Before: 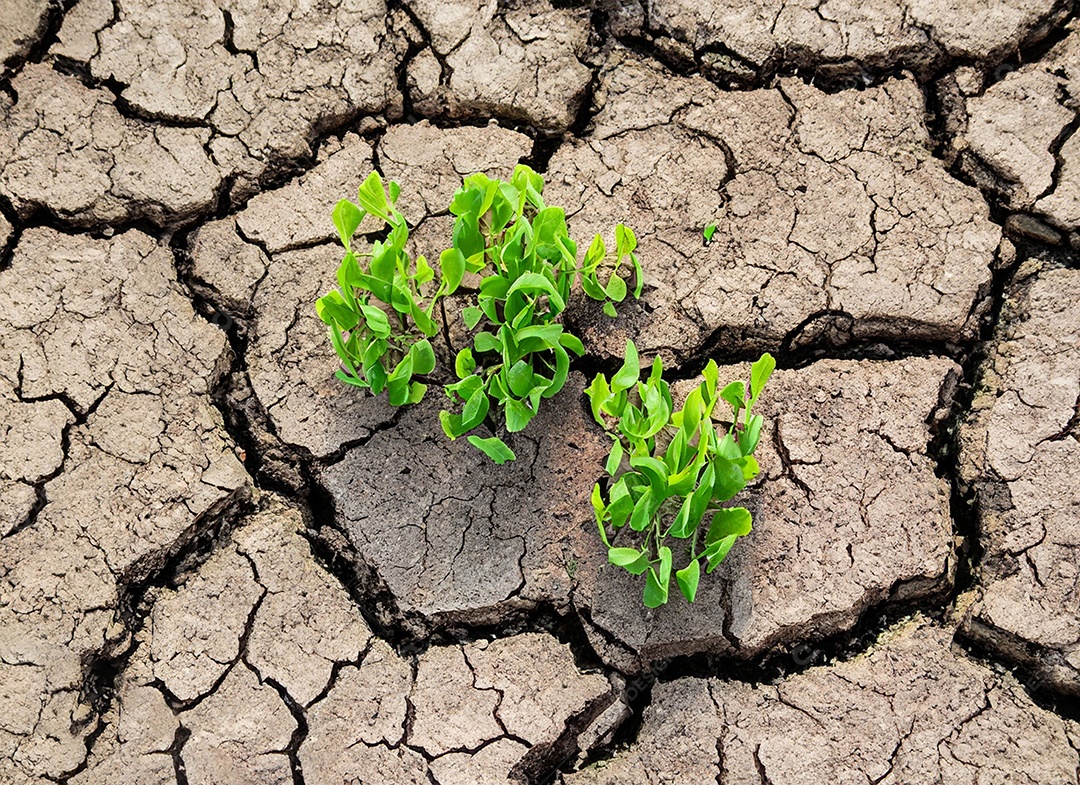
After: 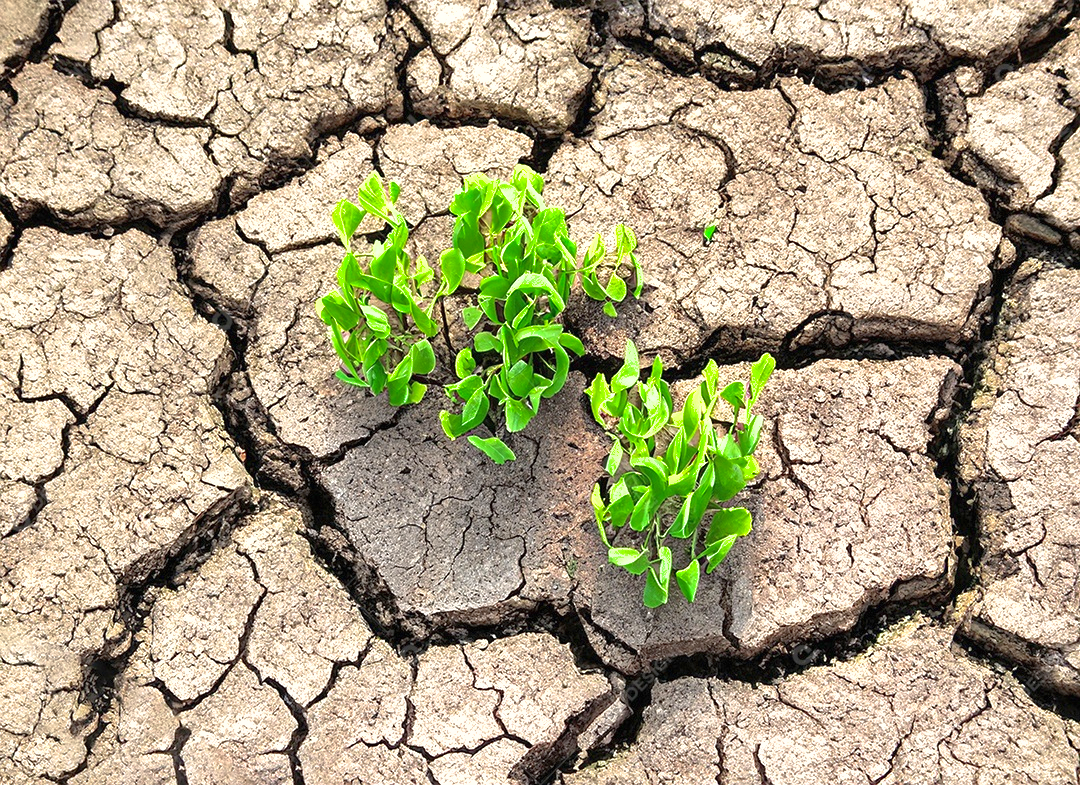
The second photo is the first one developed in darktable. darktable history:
shadows and highlights: on, module defaults
exposure: black level correction 0, exposure 0.698 EV, compensate highlight preservation false
